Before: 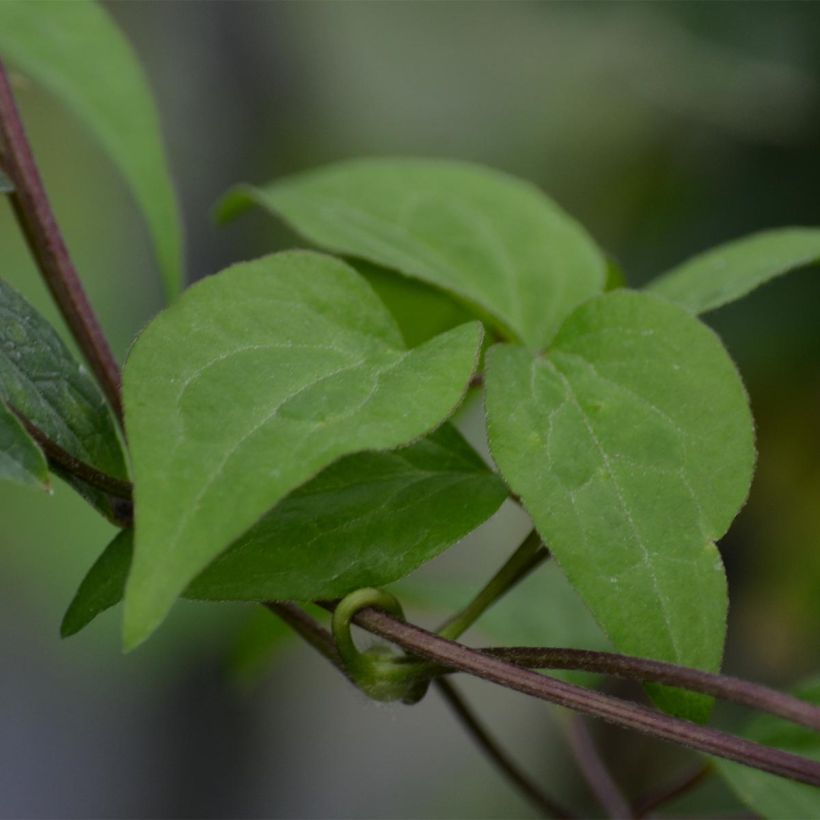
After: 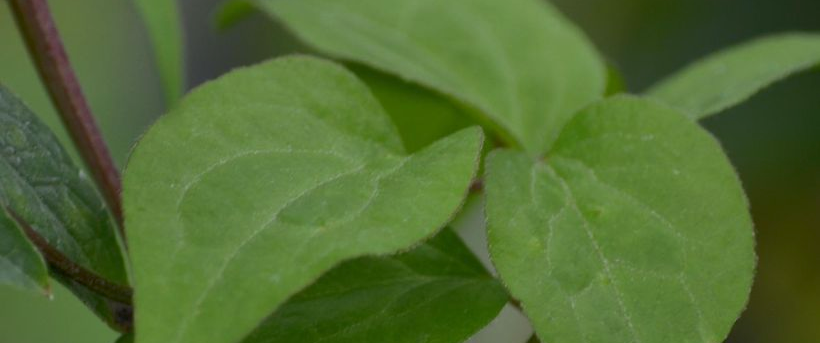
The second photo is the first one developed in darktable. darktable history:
rgb curve: curves: ch0 [(0, 0) (0.093, 0.159) (0.241, 0.265) (0.414, 0.42) (1, 1)], compensate middle gray true, preserve colors basic power
crop and rotate: top 23.84%, bottom 34.294%
